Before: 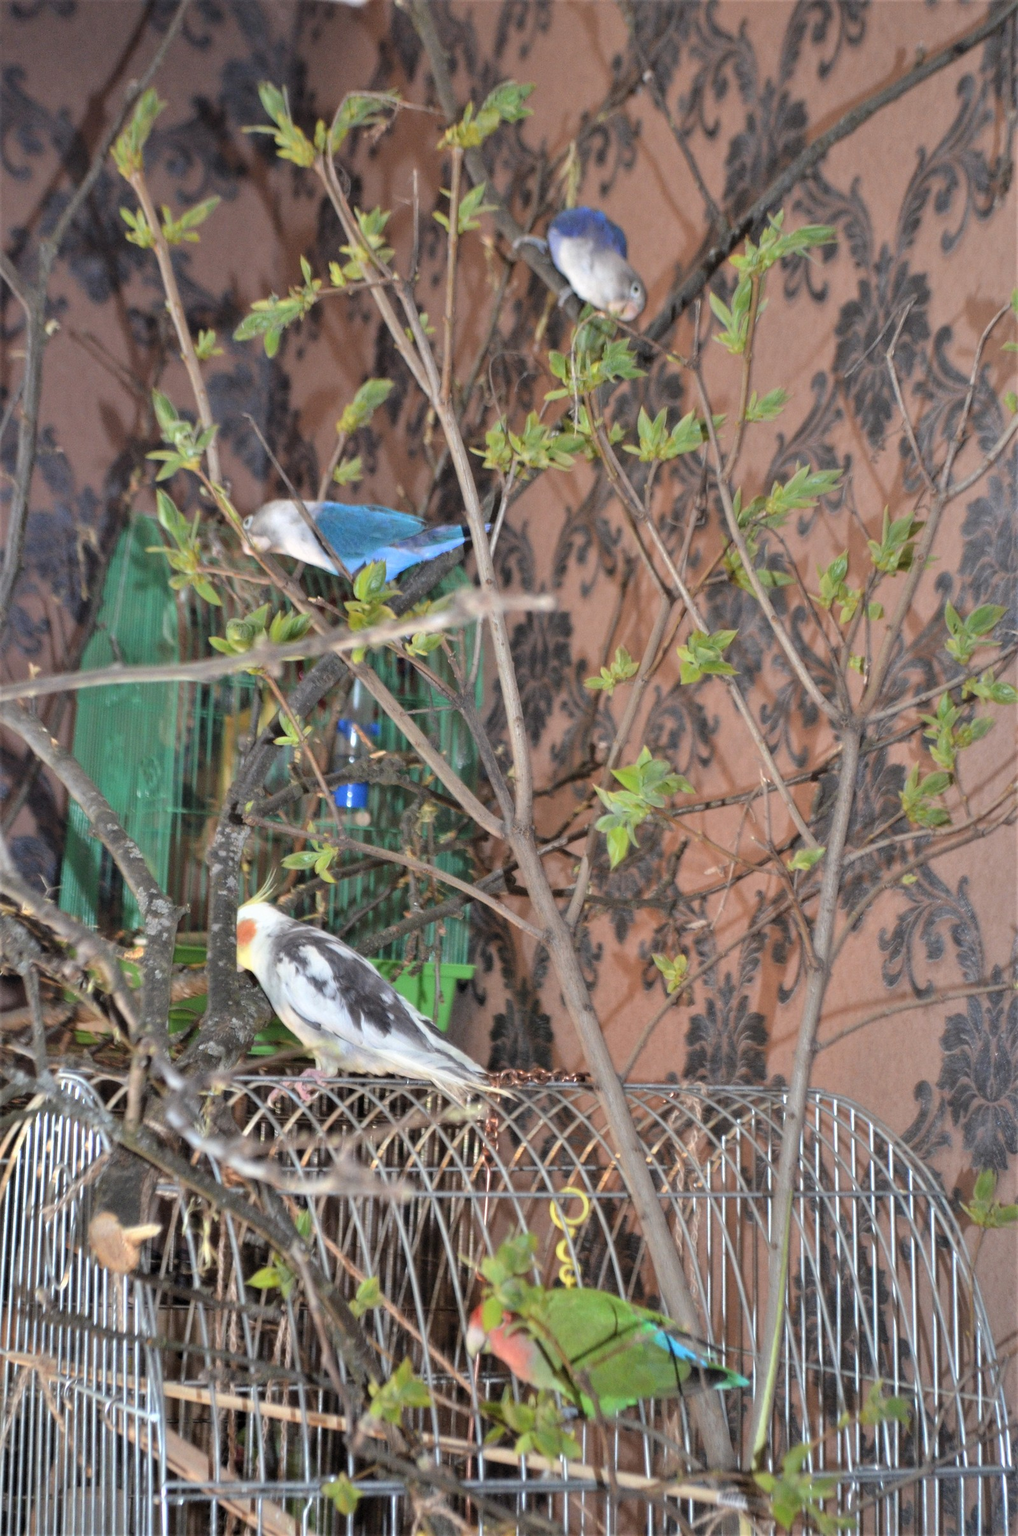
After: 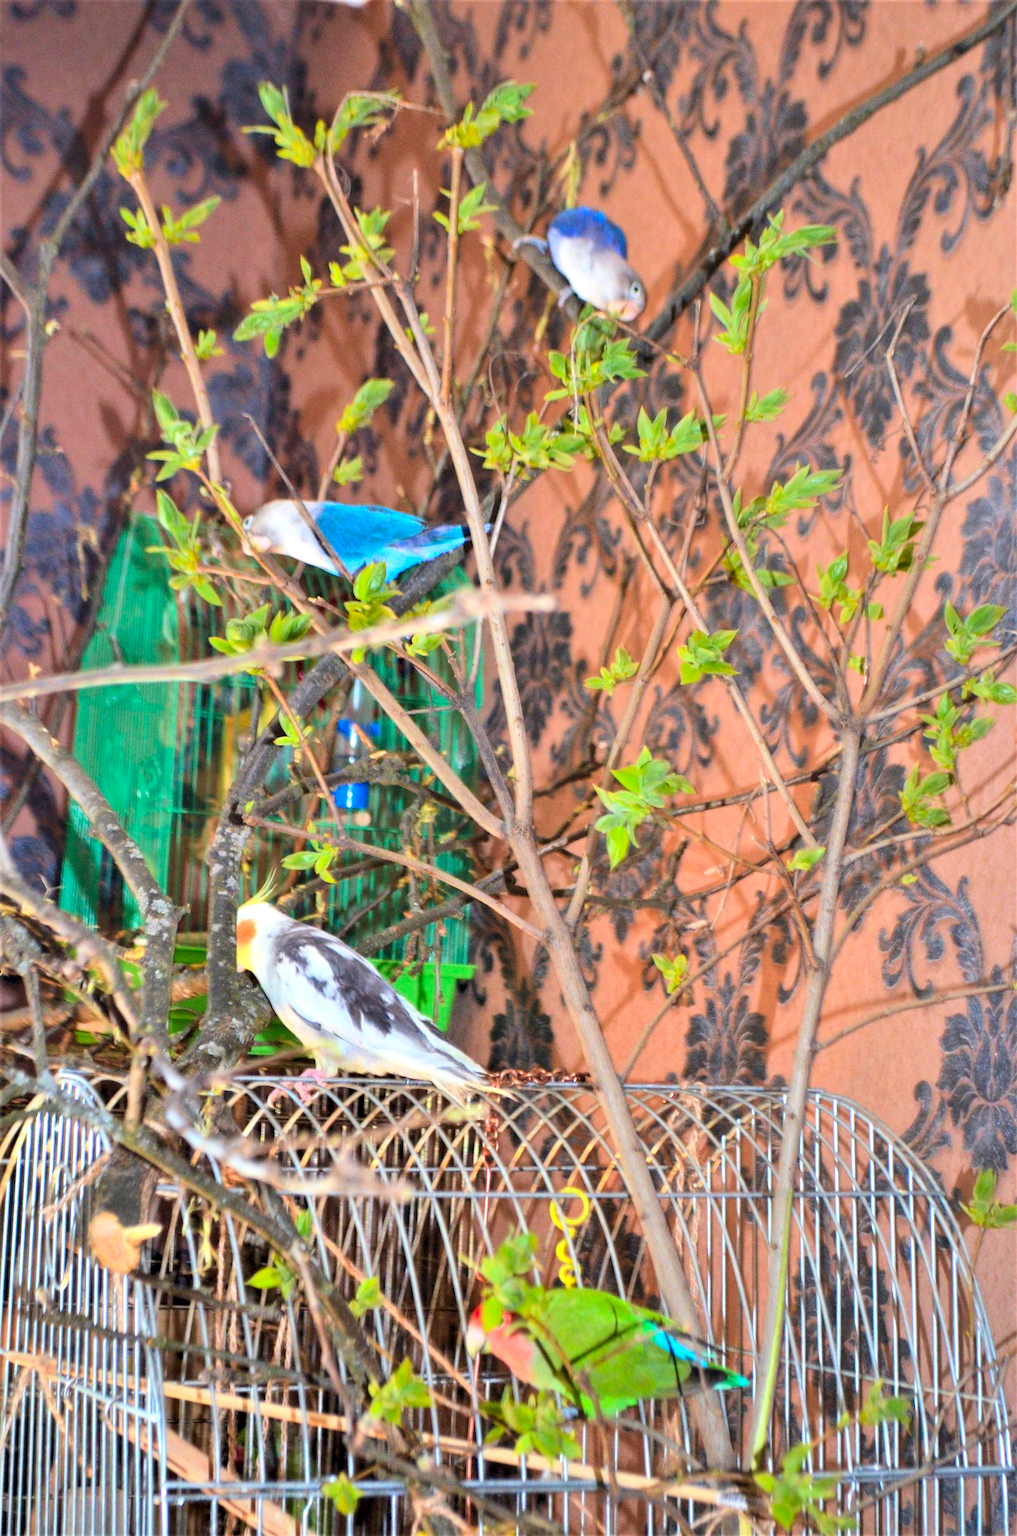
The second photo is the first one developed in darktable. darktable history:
contrast equalizer: y [[0.6 ×6], [0.55 ×6], [0 ×6], [0 ×6], [0 ×6]], mix 0.304
contrast brightness saturation: contrast 0.205, brightness 0.199, saturation 0.813
velvia: on, module defaults
